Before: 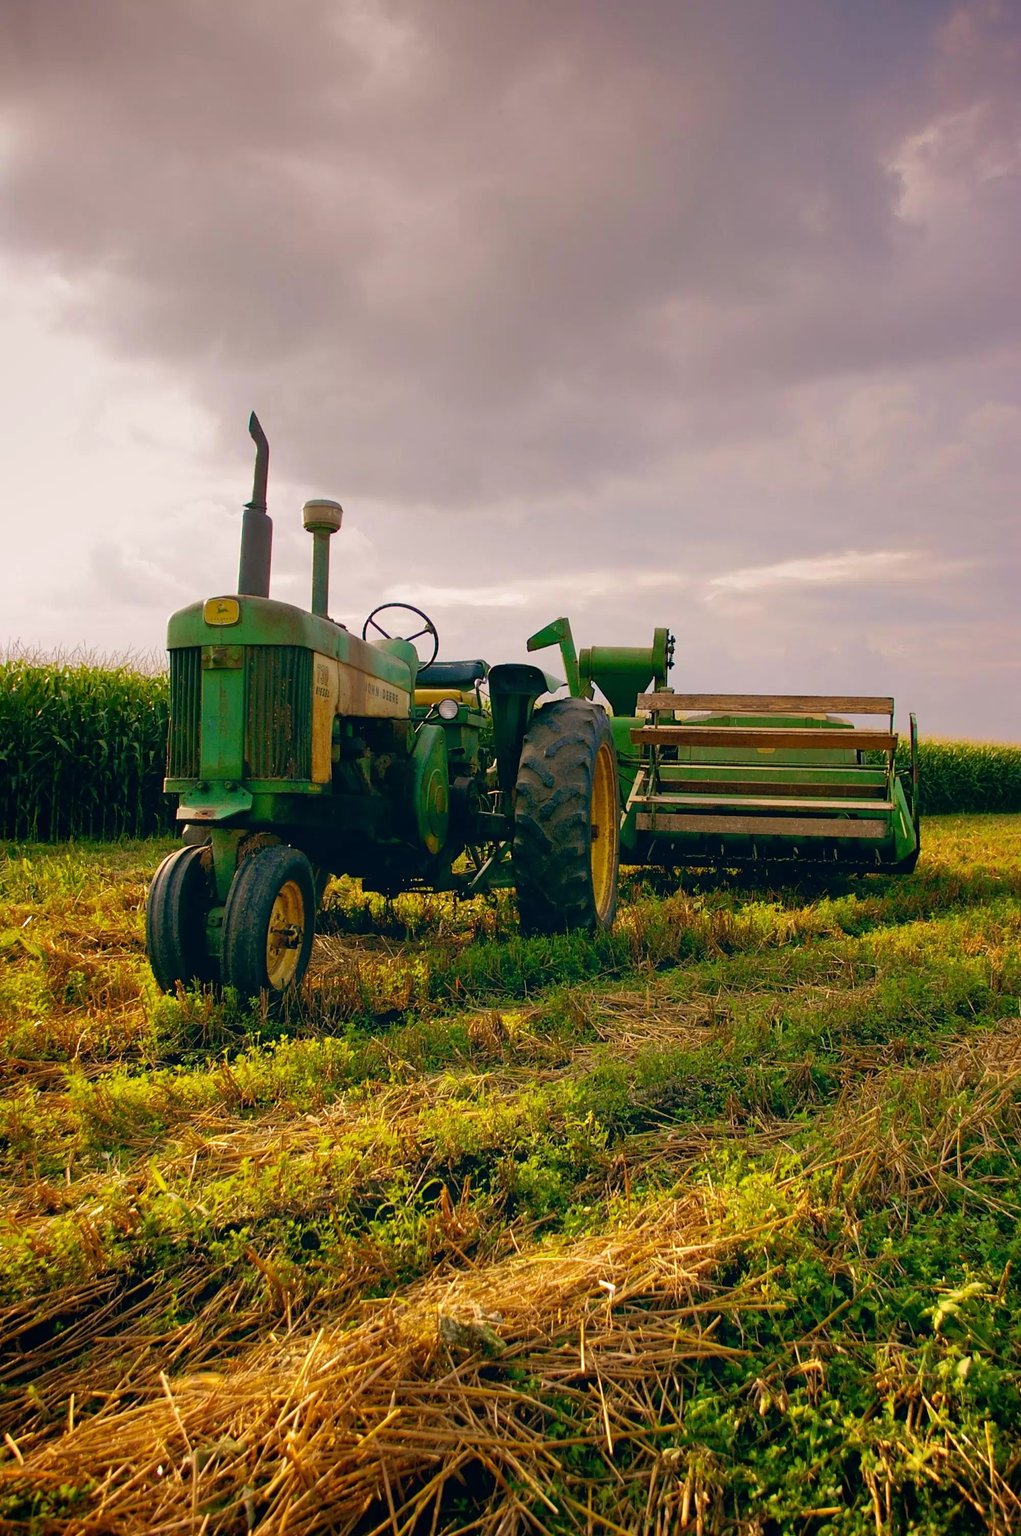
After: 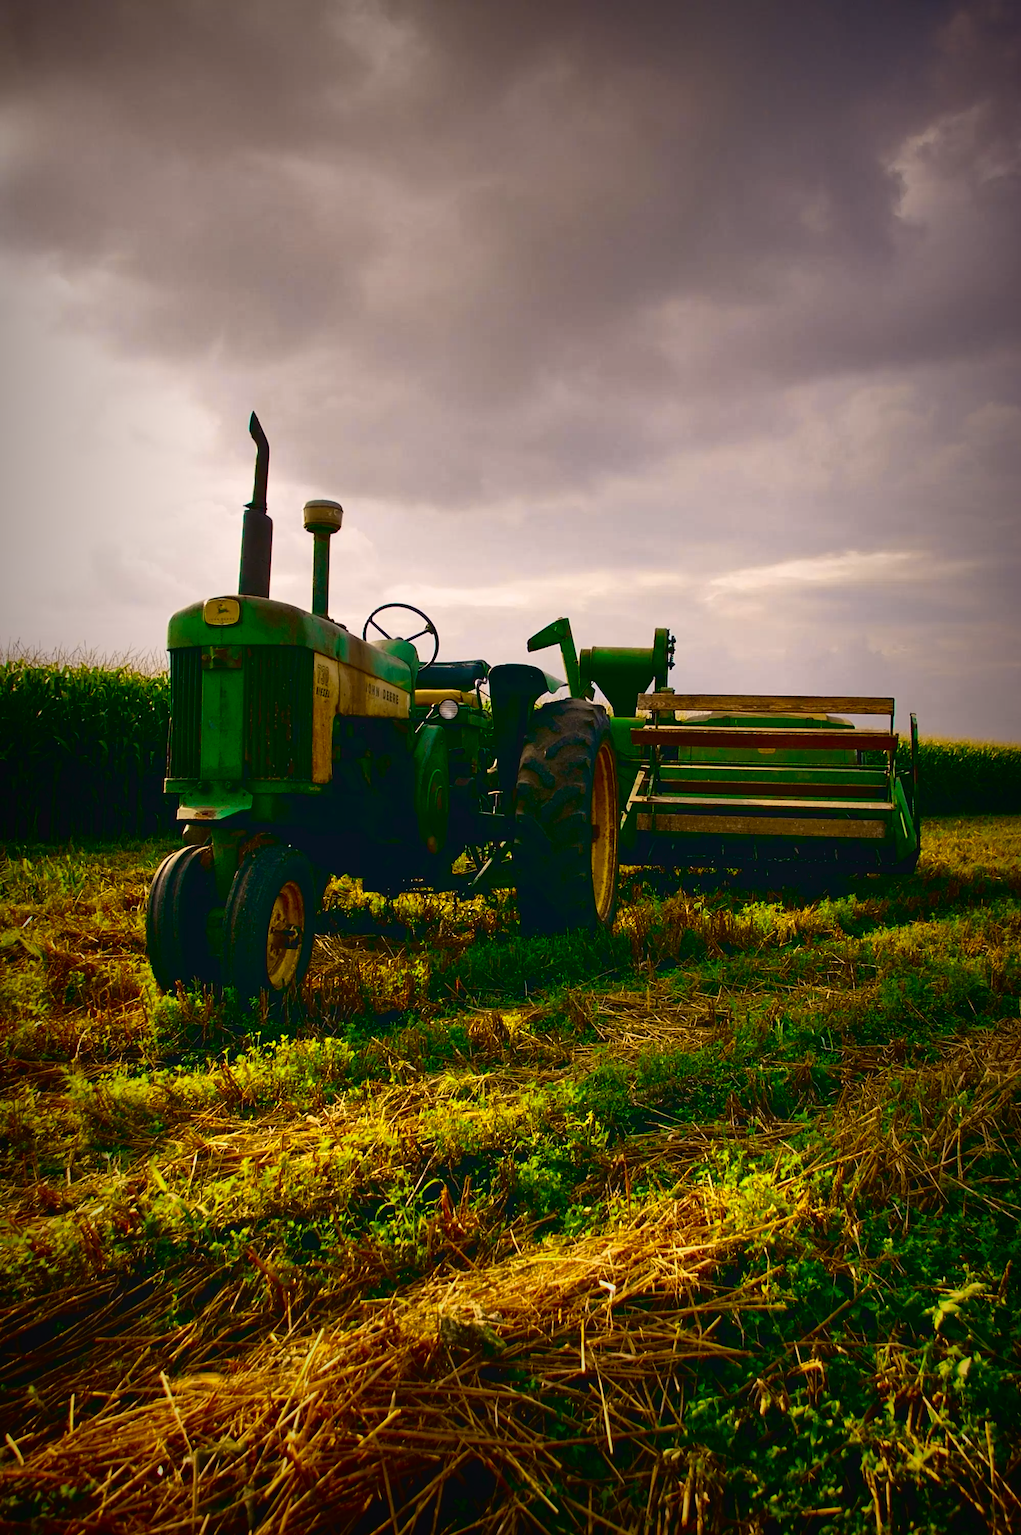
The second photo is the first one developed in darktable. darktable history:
tone curve: curves: ch0 [(0, 0.049) (0.113, 0.084) (0.285, 0.301) (0.673, 0.796) (0.845, 0.932) (0.994, 0.971)]; ch1 [(0, 0) (0.456, 0.424) (0.498, 0.5) (0.57, 0.557) (0.631, 0.635) (1, 1)]; ch2 [(0, 0) (0.395, 0.398) (0.44, 0.456) (0.502, 0.507) (0.55, 0.559) (0.67, 0.702) (1, 1)], color space Lab, independent channels, preserve colors none
tone equalizer: -8 EV 0.06 EV, smoothing diameter 25%, edges refinement/feathering 10, preserve details guided filter
exposure: compensate highlight preservation false
contrast brightness saturation: brightness -0.25, saturation 0.2
vignetting: fall-off start 53.2%, brightness -0.594, saturation 0, automatic ratio true, width/height ratio 1.313, shape 0.22, unbound false
